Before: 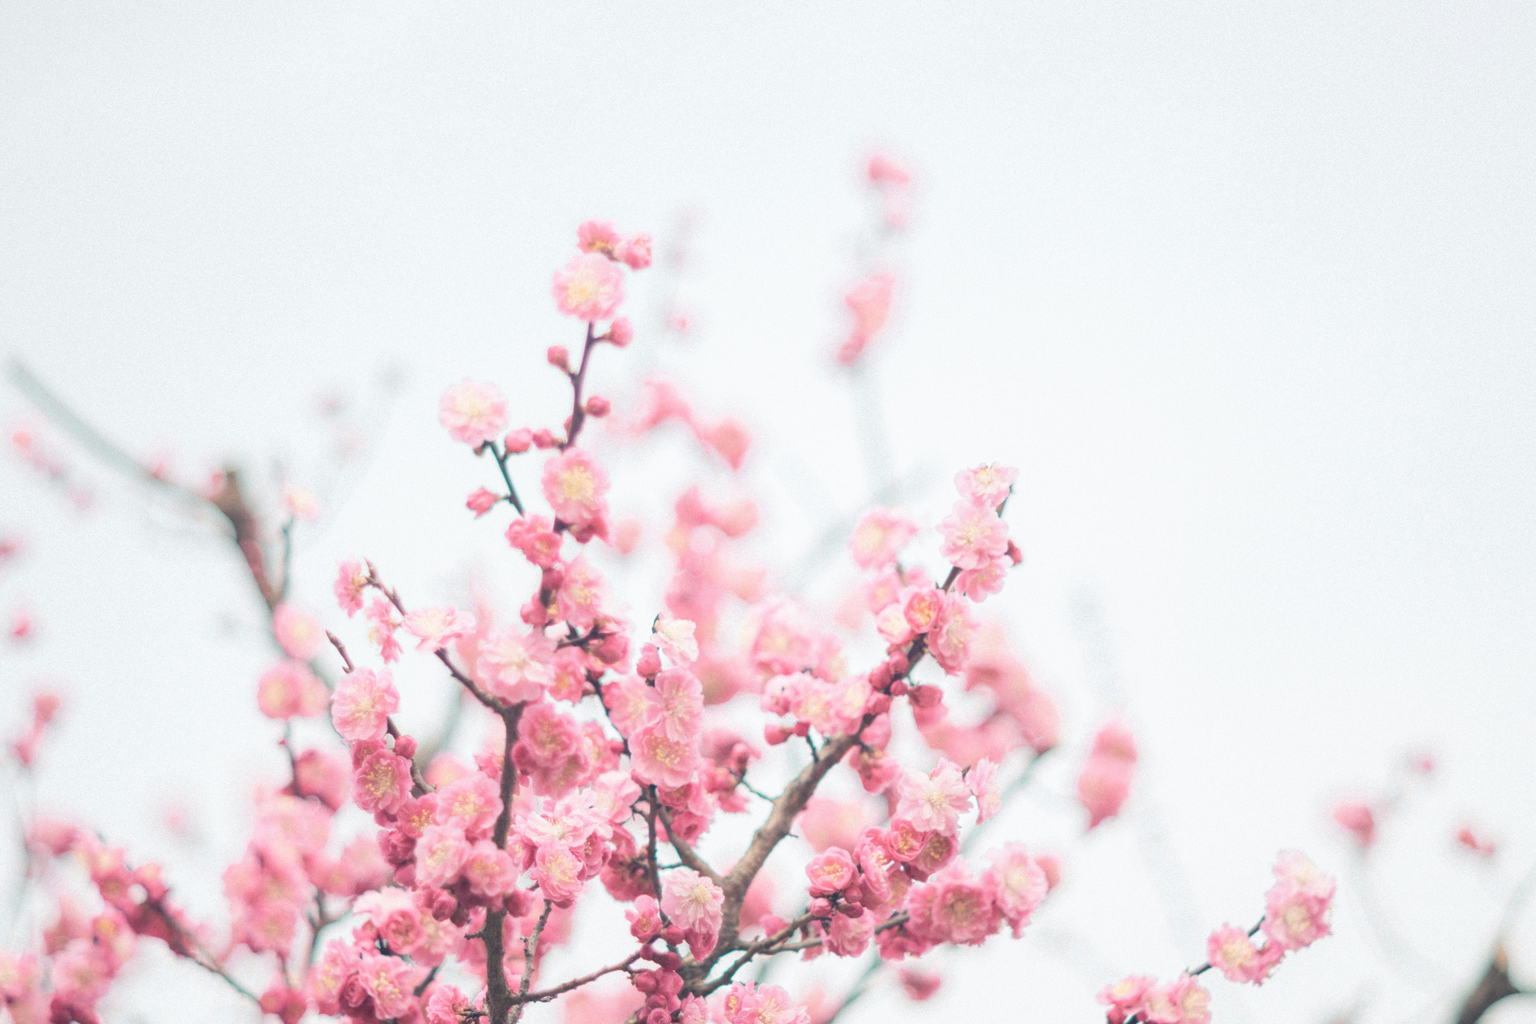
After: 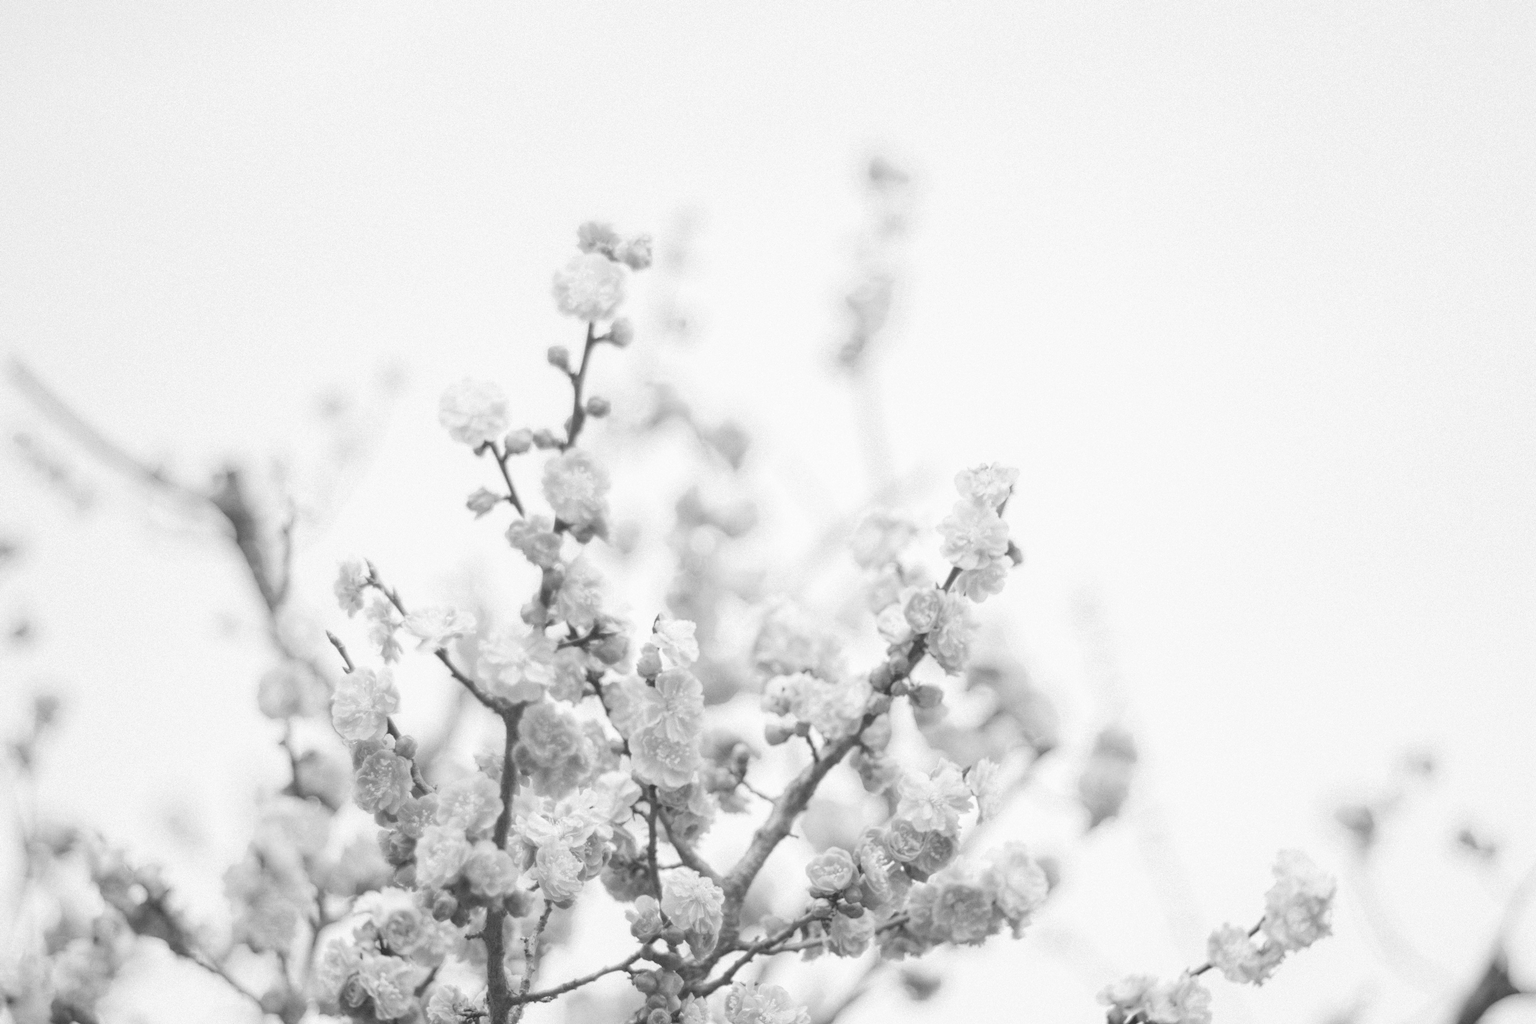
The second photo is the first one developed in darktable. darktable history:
color contrast: green-magenta contrast 0, blue-yellow contrast 0
monochrome: on, module defaults
